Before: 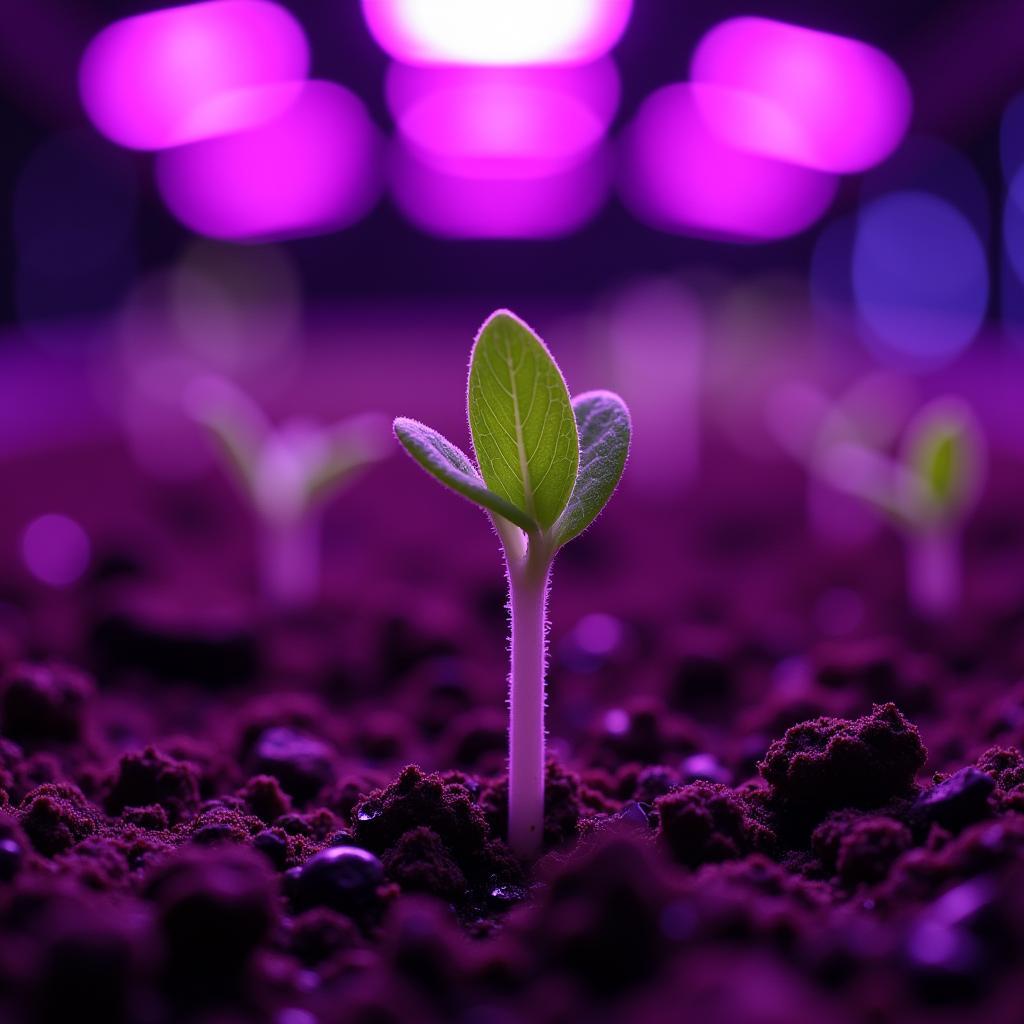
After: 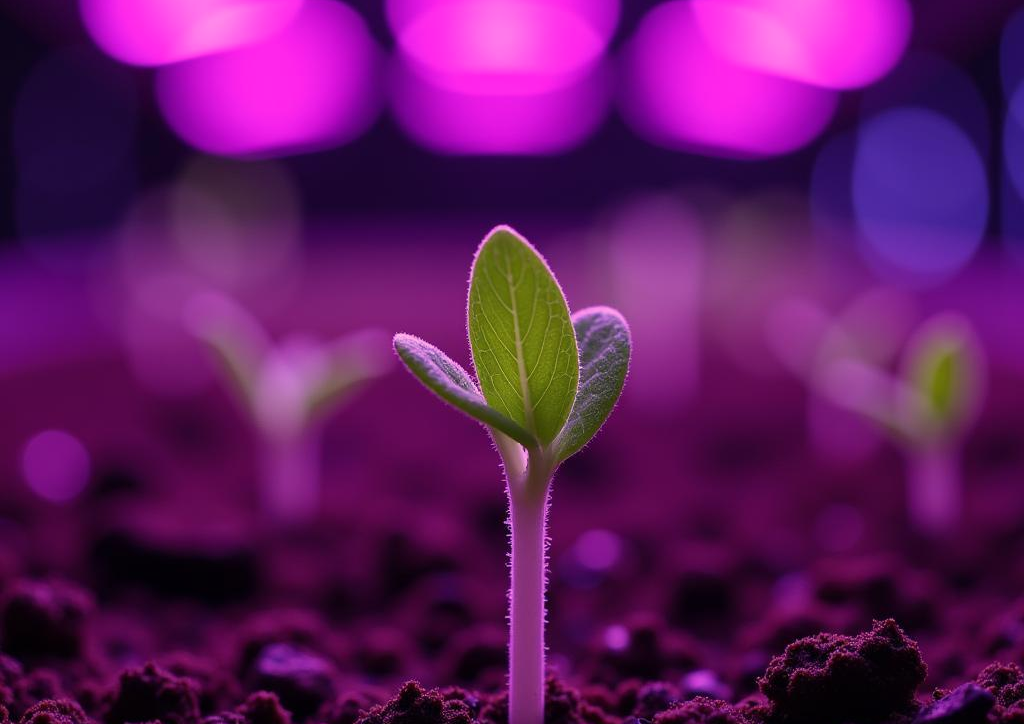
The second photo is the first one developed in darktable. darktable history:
white balance: red 1.029, blue 0.92
crop and rotate: top 8.293%, bottom 20.996%
